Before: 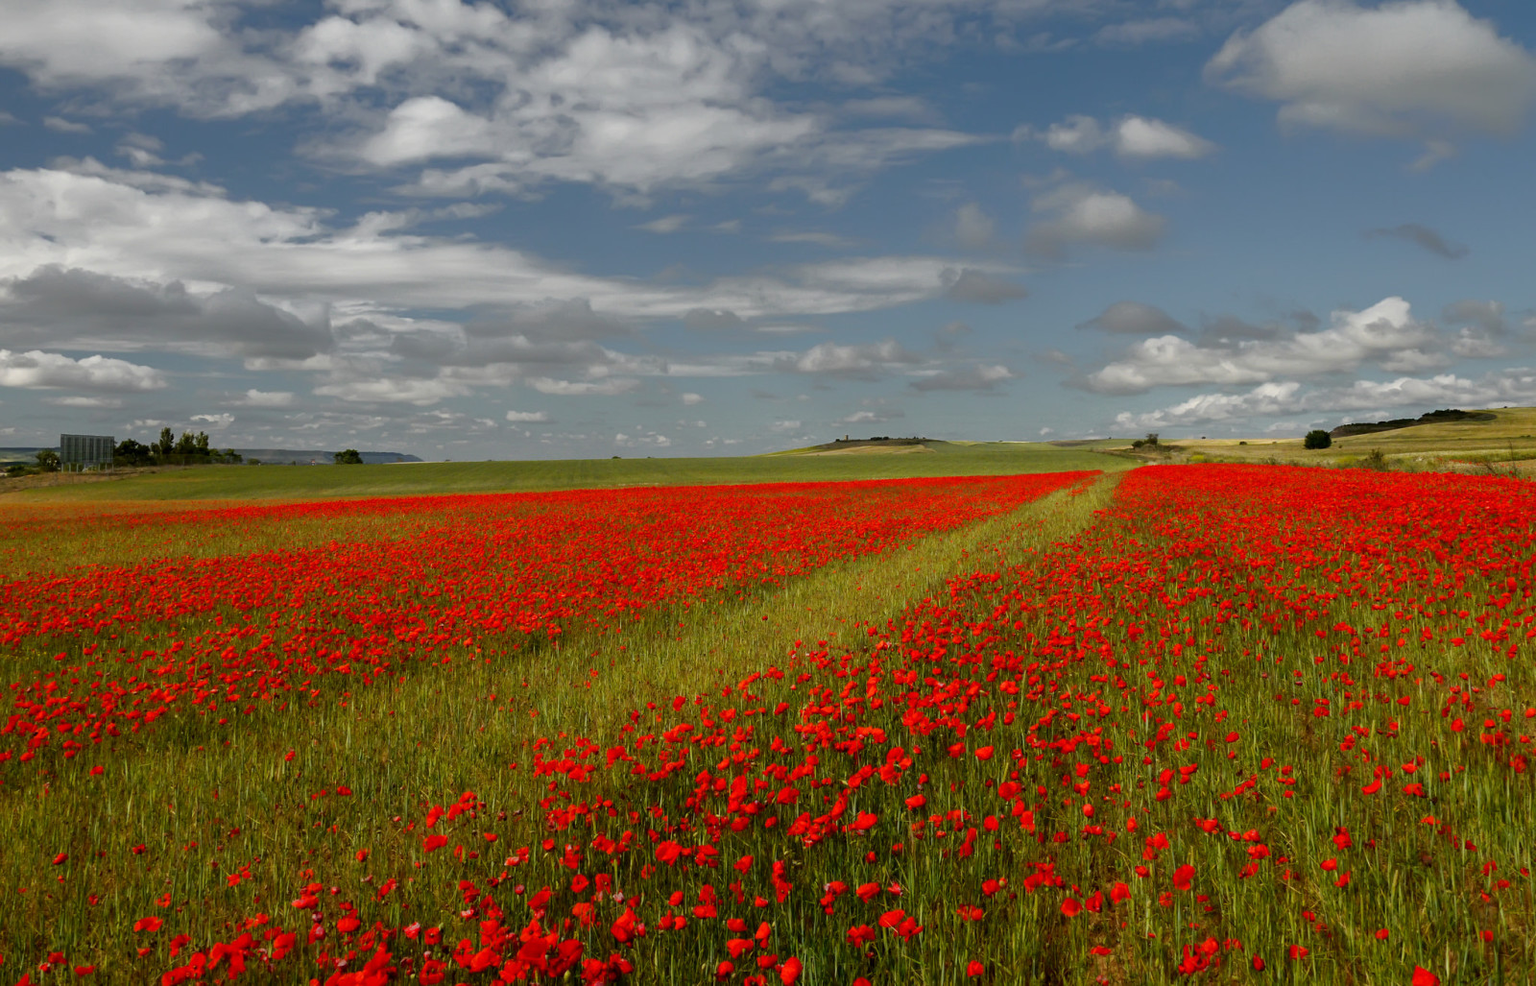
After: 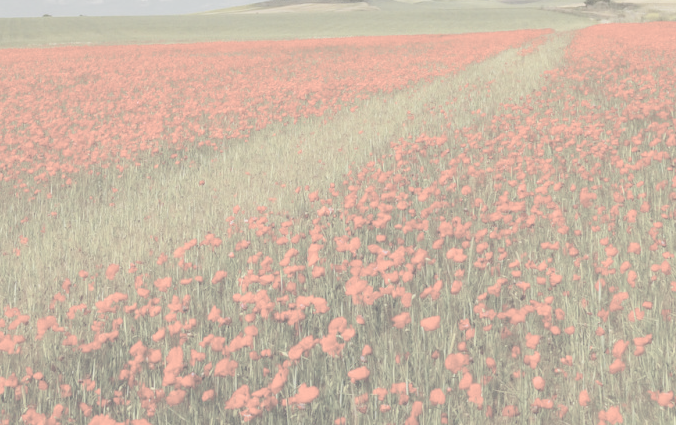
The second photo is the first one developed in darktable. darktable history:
exposure: black level correction 0, exposure 0.95 EV, compensate highlight preservation false
crop: left 37.225%, top 44.918%, right 20.504%, bottom 13.611%
contrast brightness saturation: contrast -0.336, brightness 0.735, saturation -0.77
